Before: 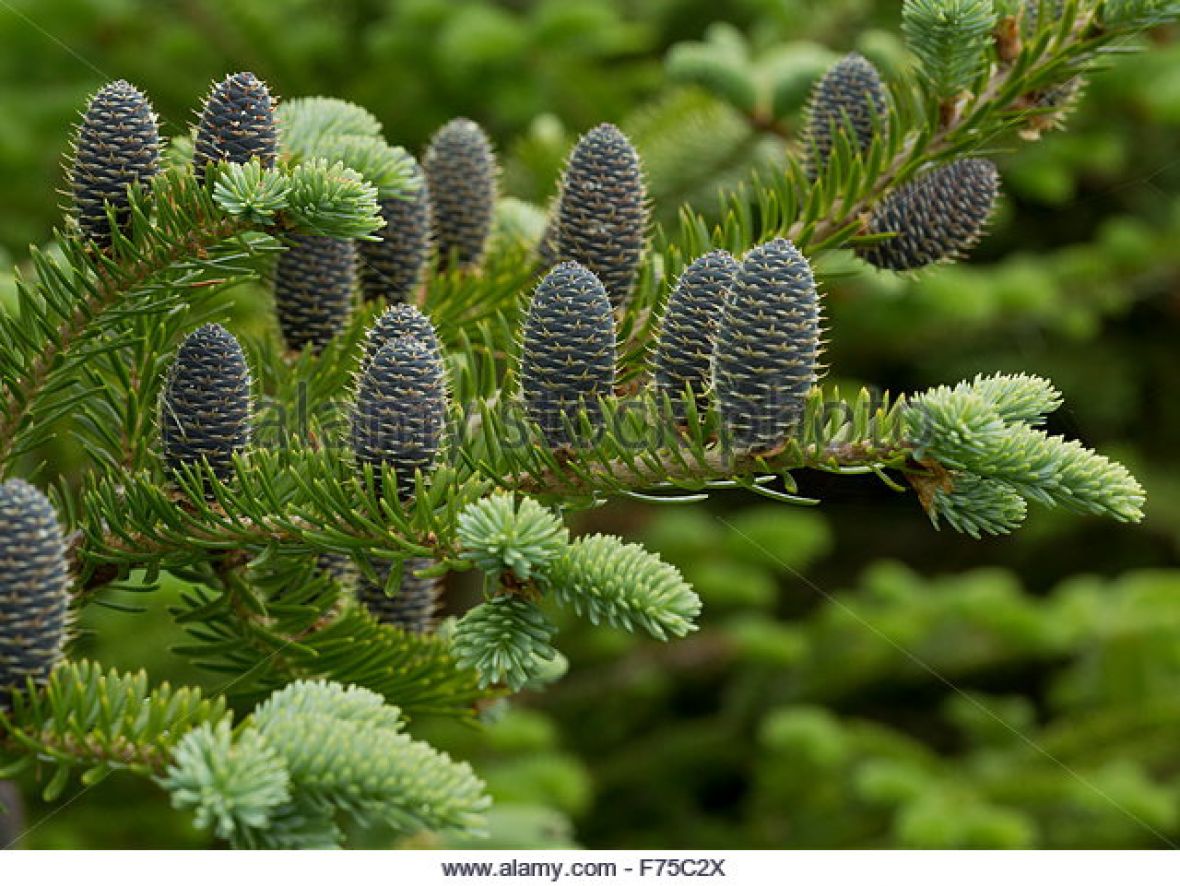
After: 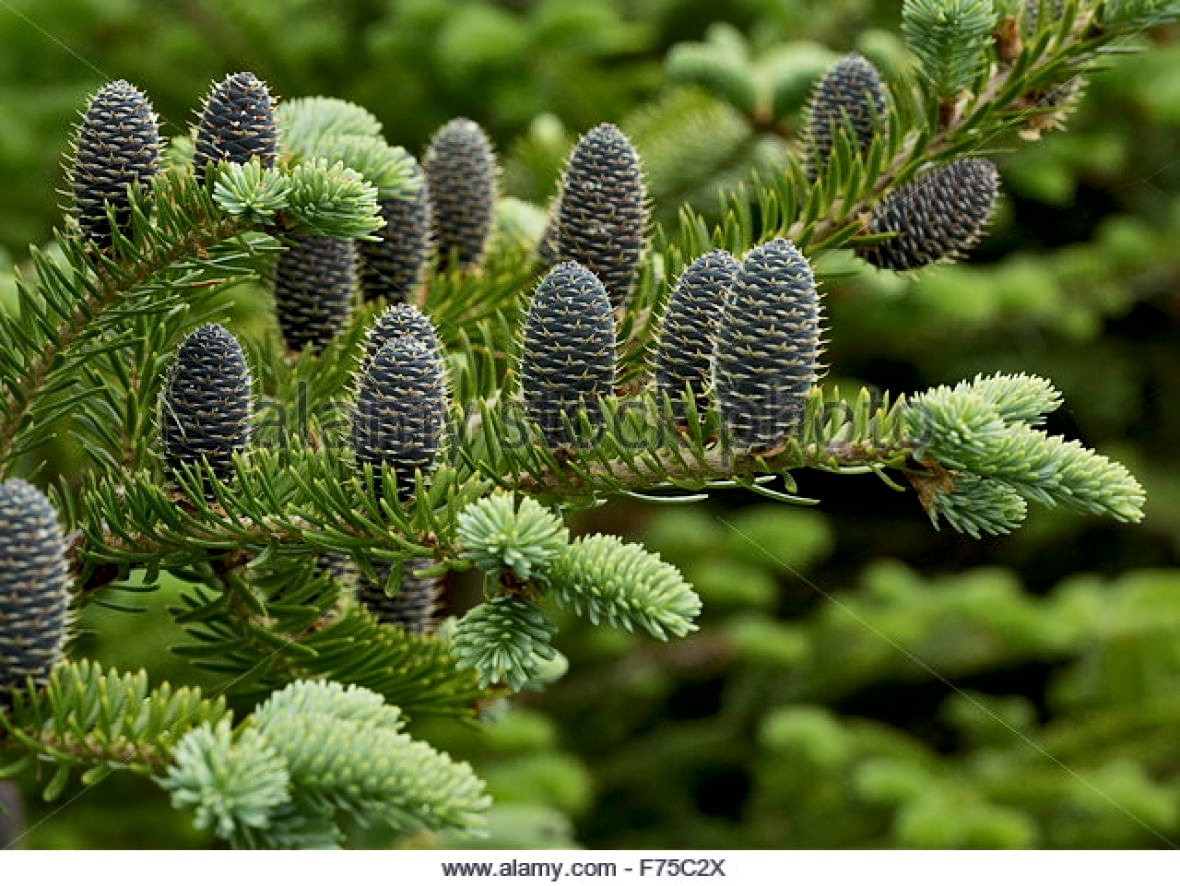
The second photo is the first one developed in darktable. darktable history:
local contrast: mode bilateral grid, contrast 49, coarseness 51, detail 150%, midtone range 0.2
